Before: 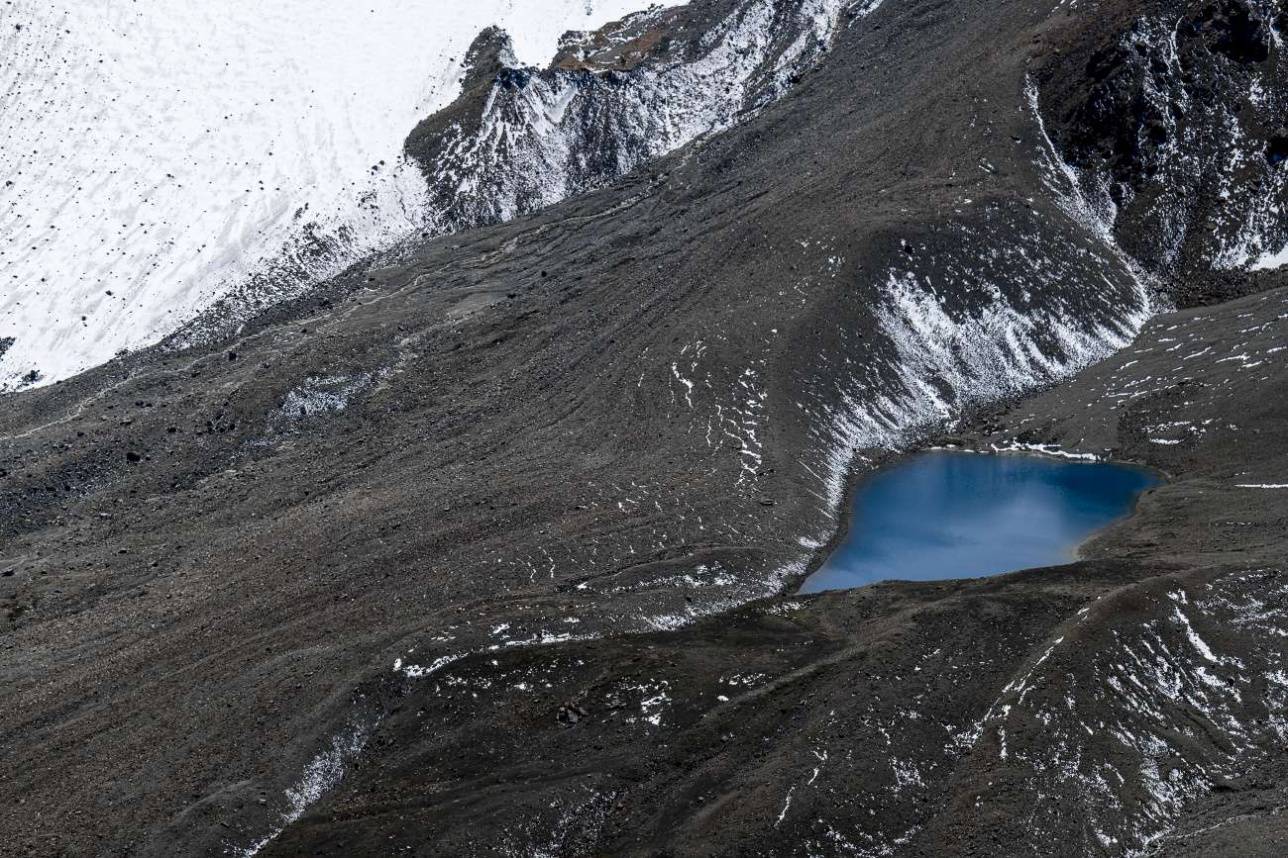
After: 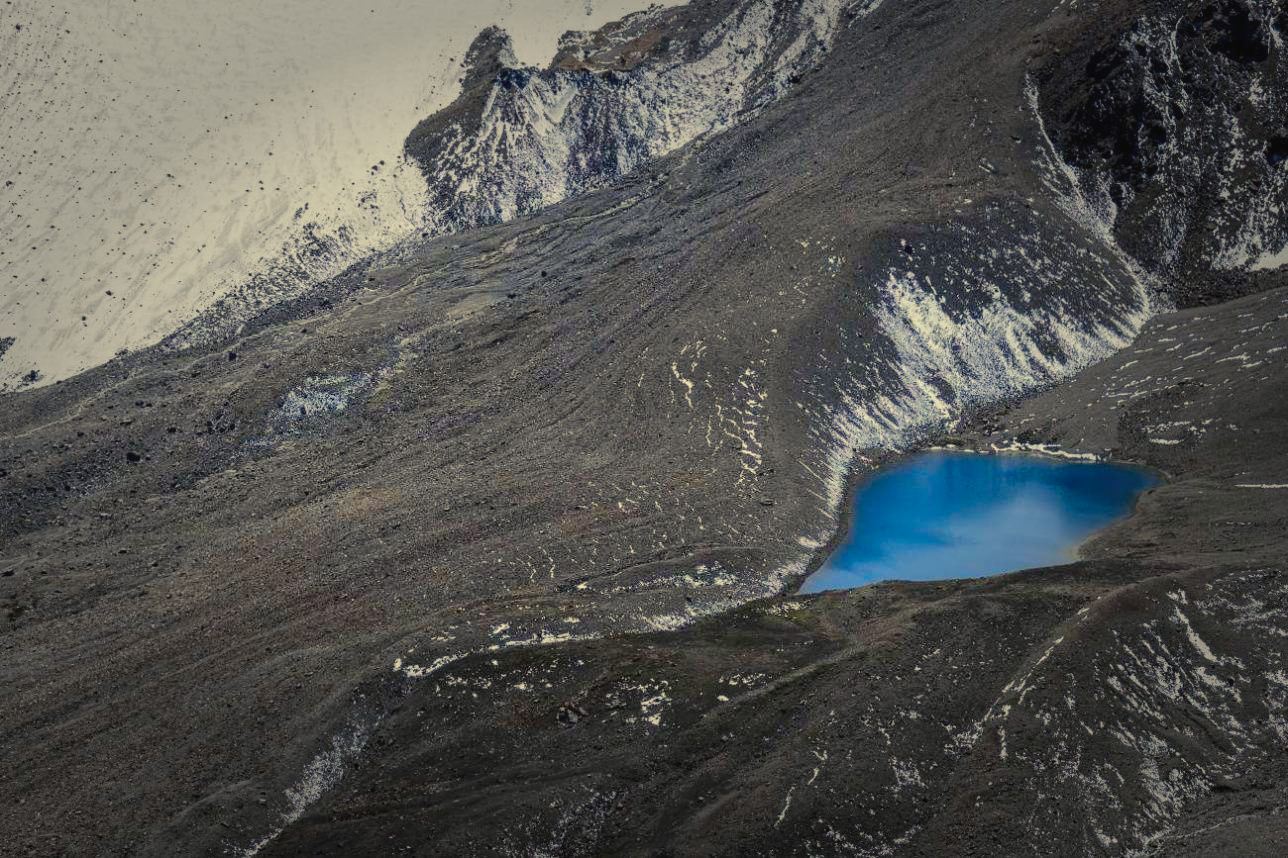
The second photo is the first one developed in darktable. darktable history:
vignetting: fall-off start 49.33%, automatic ratio true, width/height ratio 1.295
color balance rgb: highlights gain › chroma 7.923%, highlights gain › hue 83.74°, global offset › luminance 0.259%, global offset › hue 171.14°, linear chroma grading › global chroma 9.834%, perceptual saturation grading › global saturation 40.238%, perceptual brilliance grading › mid-tones 10.469%, perceptual brilliance grading › shadows 15.461%, contrast -10.613%
tone equalizer: edges refinement/feathering 500, mask exposure compensation -1.57 EV, preserve details no
